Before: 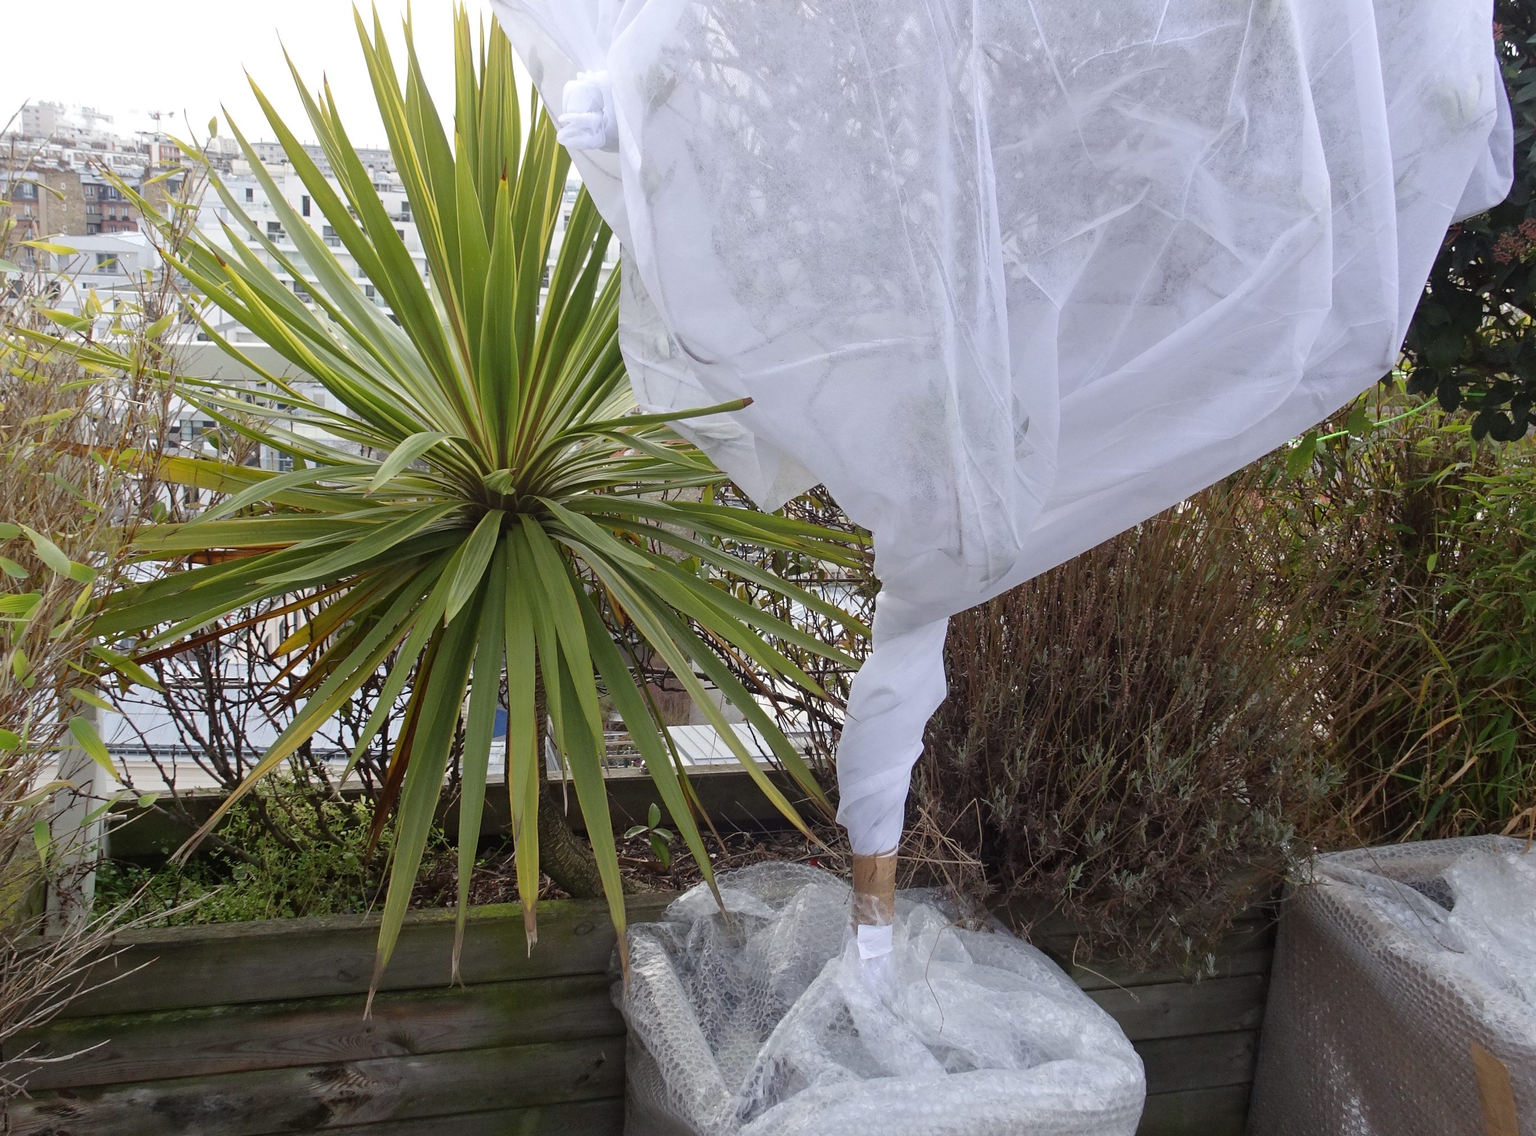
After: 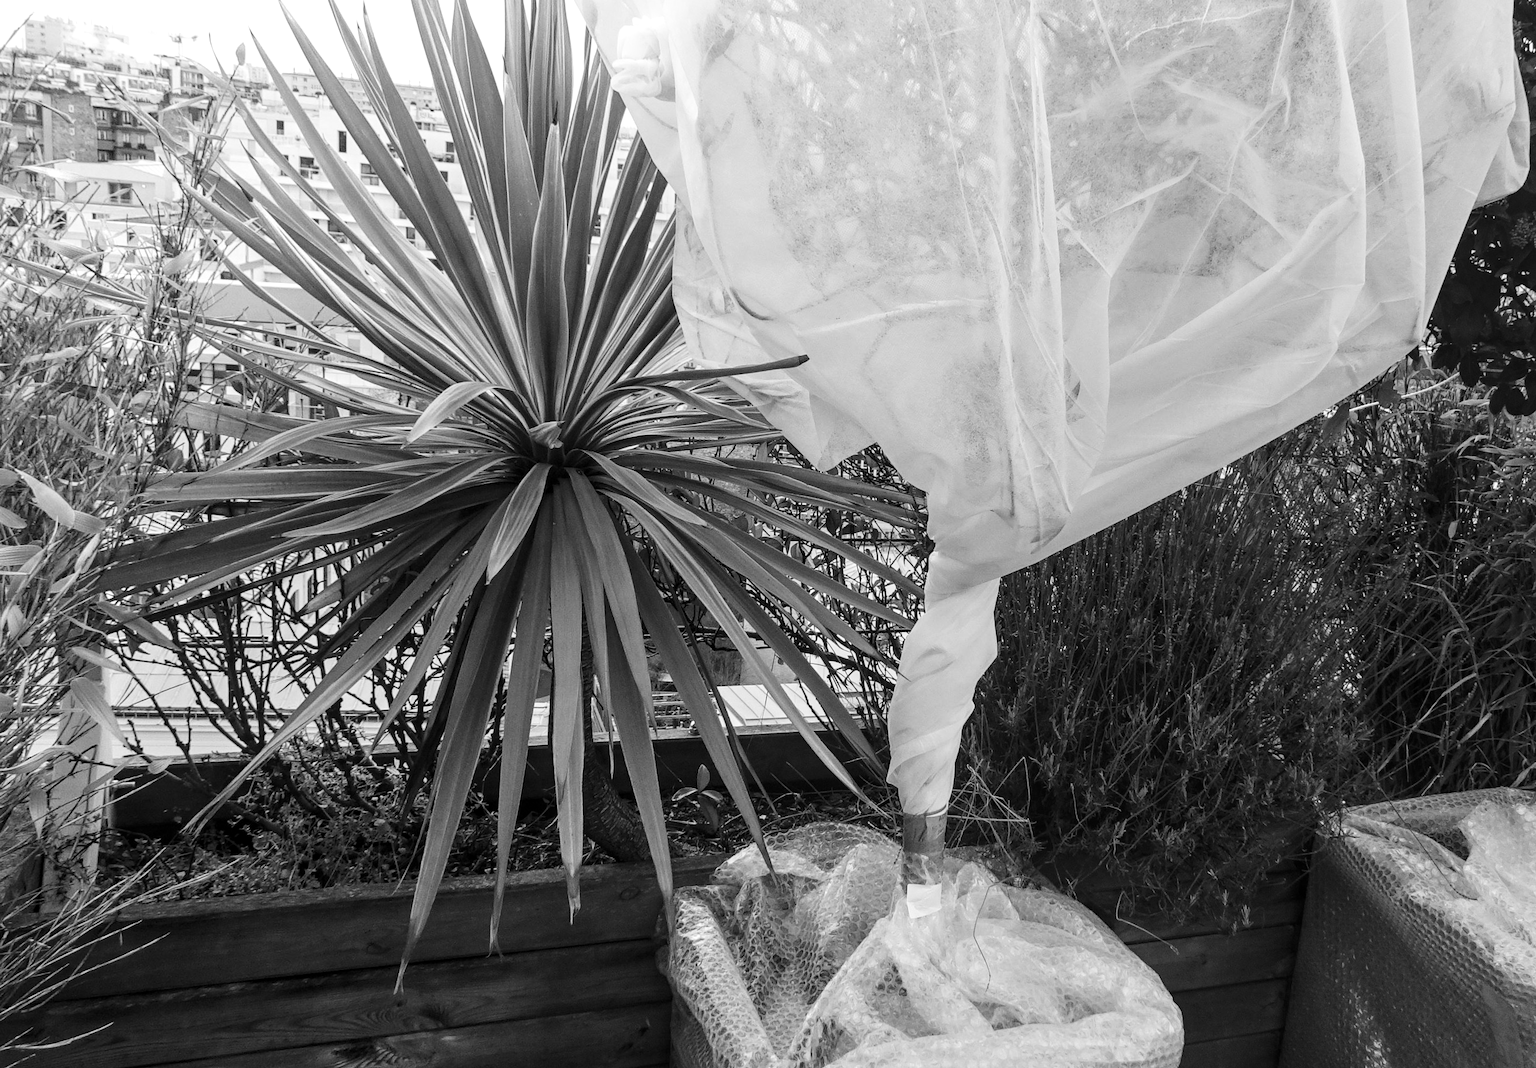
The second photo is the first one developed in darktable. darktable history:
rotate and perspective: rotation 0.679°, lens shift (horizontal) 0.136, crop left 0.009, crop right 0.991, crop top 0.078, crop bottom 0.95
contrast brightness saturation: contrast 0.28
white balance: red 0.931, blue 1.11
color zones: curves: ch0 [(0, 0.6) (0.129, 0.585) (0.193, 0.596) (0.429, 0.5) (0.571, 0.5) (0.714, 0.5) (0.857, 0.5) (1, 0.6)]; ch1 [(0, 0.453) (0.112, 0.245) (0.213, 0.252) (0.429, 0.233) (0.571, 0.231) (0.683, 0.242) (0.857, 0.296) (1, 0.453)]
monochrome: on, module defaults
local contrast: on, module defaults
